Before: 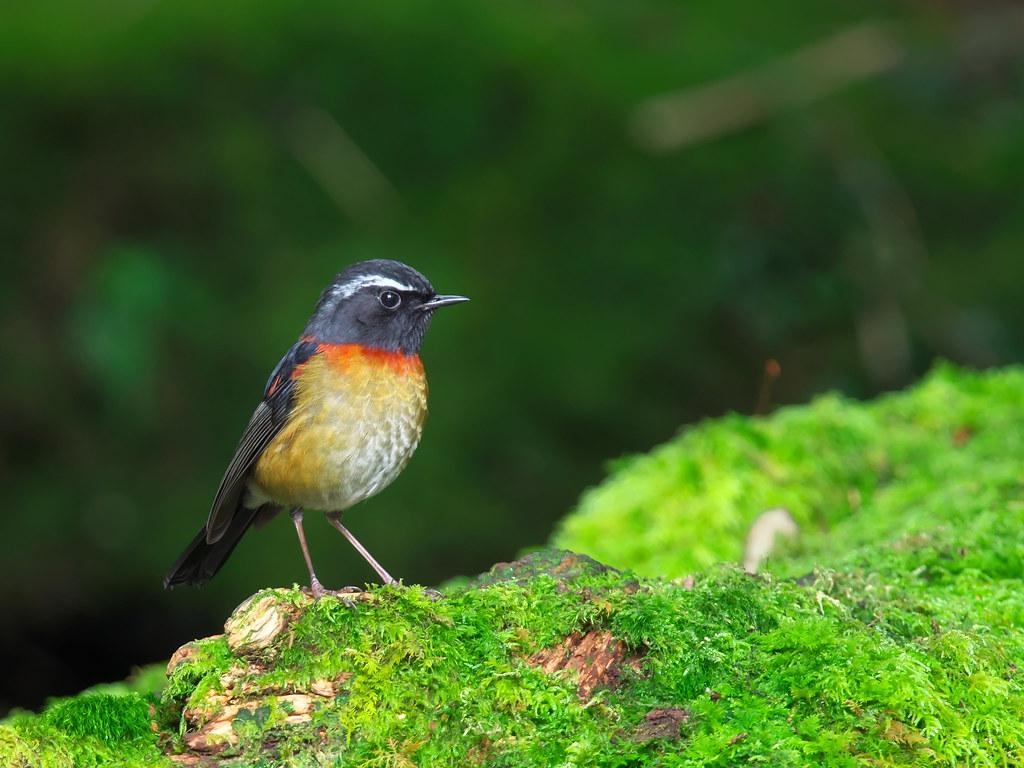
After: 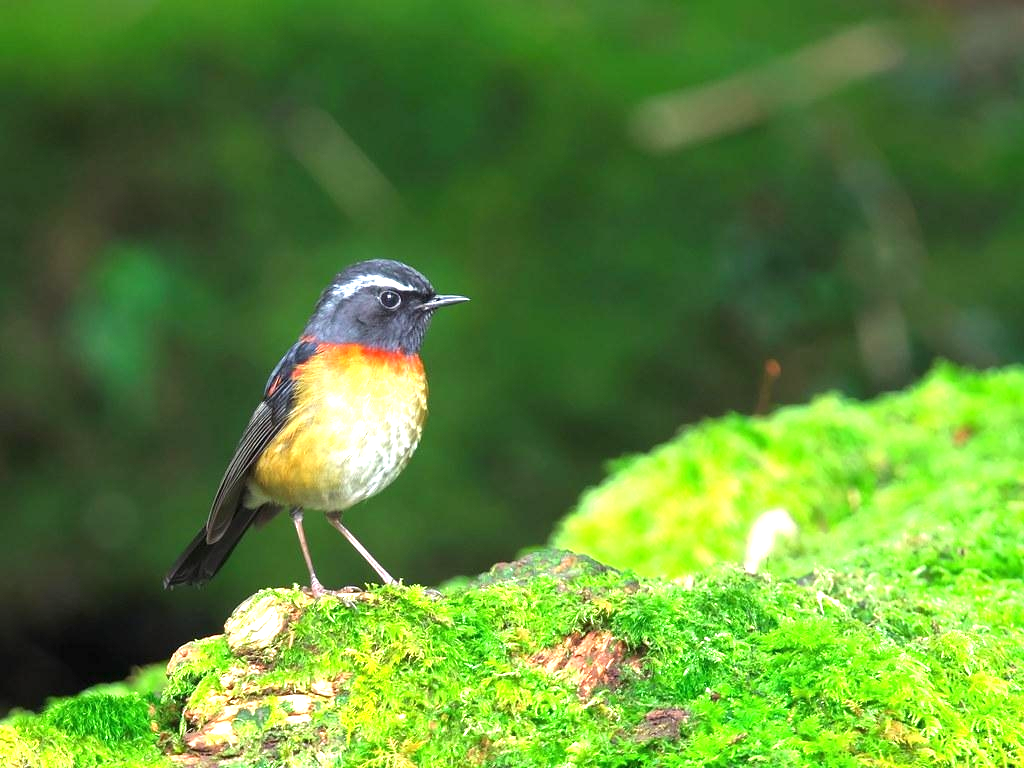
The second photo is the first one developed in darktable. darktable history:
exposure: exposure 1.144 EV, compensate highlight preservation false
